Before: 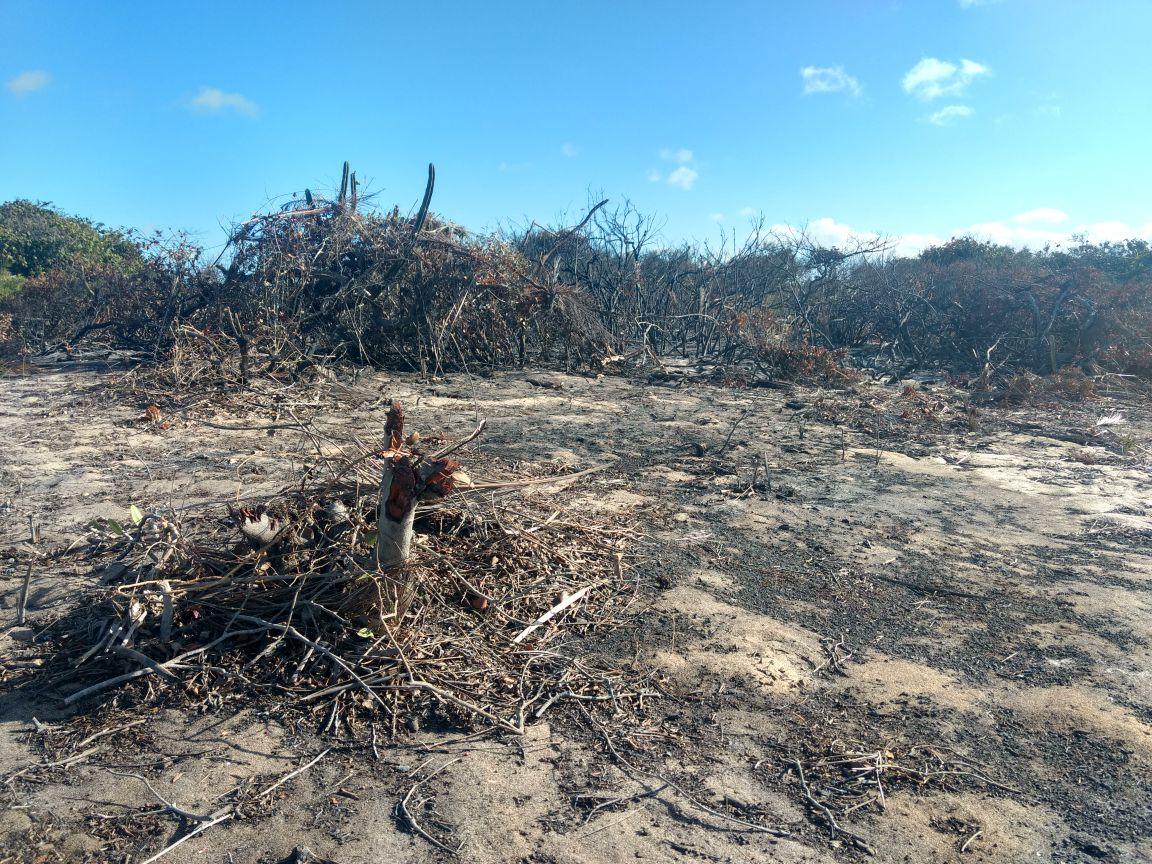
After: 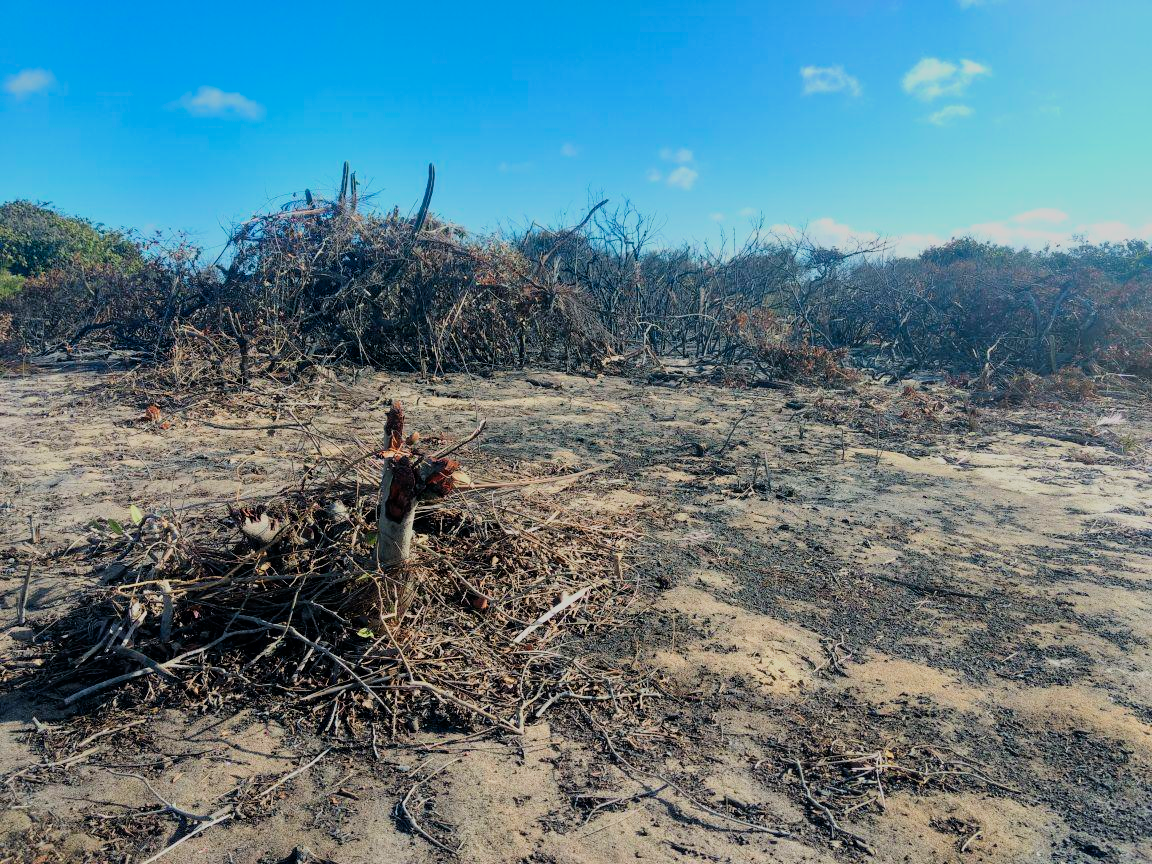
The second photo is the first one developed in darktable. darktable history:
color correction: saturation 1.32
filmic rgb: black relative exposure -7.15 EV, white relative exposure 5.36 EV, hardness 3.02, color science v6 (2022)
